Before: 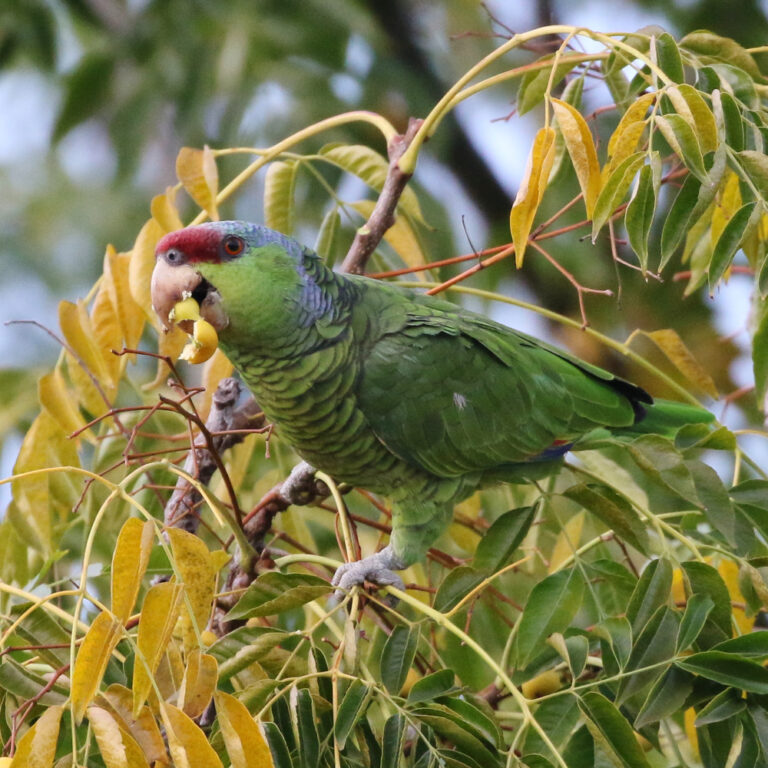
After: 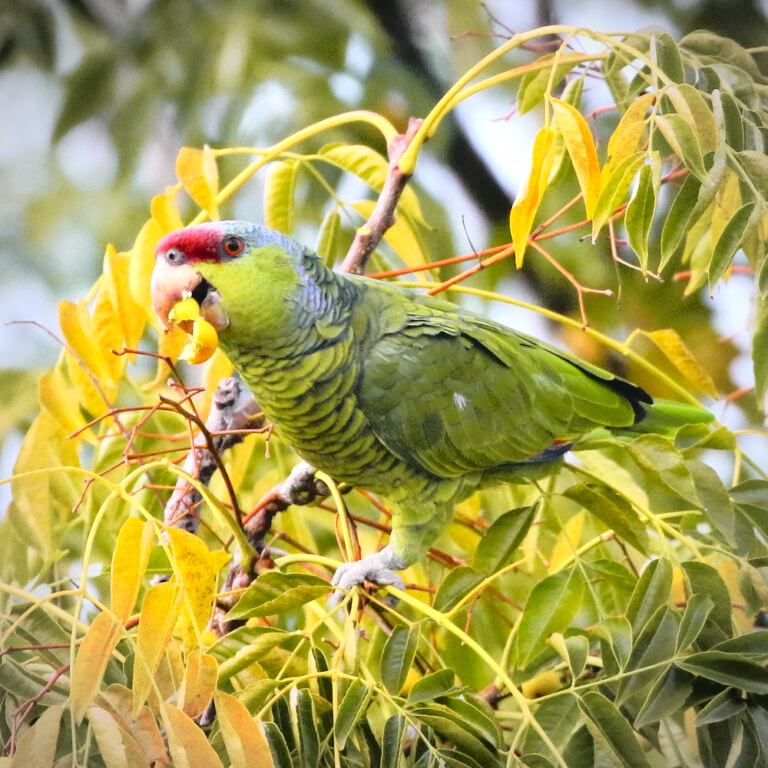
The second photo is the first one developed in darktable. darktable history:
vignetting: automatic ratio true
tone curve: curves: ch0 [(0, 0.029) (0.168, 0.142) (0.359, 0.44) (0.469, 0.544) (0.634, 0.722) (0.858, 0.903) (1, 0.968)]; ch1 [(0, 0) (0.437, 0.453) (0.472, 0.47) (0.502, 0.502) (0.54, 0.534) (0.57, 0.592) (0.618, 0.66) (0.699, 0.749) (0.859, 0.919) (1, 1)]; ch2 [(0, 0) (0.33, 0.301) (0.421, 0.443) (0.476, 0.498) (0.505, 0.503) (0.547, 0.557) (0.586, 0.634) (0.608, 0.676) (1, 1)], color space Lab, independent channels, preserve colors none
exposure: exposure 0.766 EV, compensate highlight preservation false
